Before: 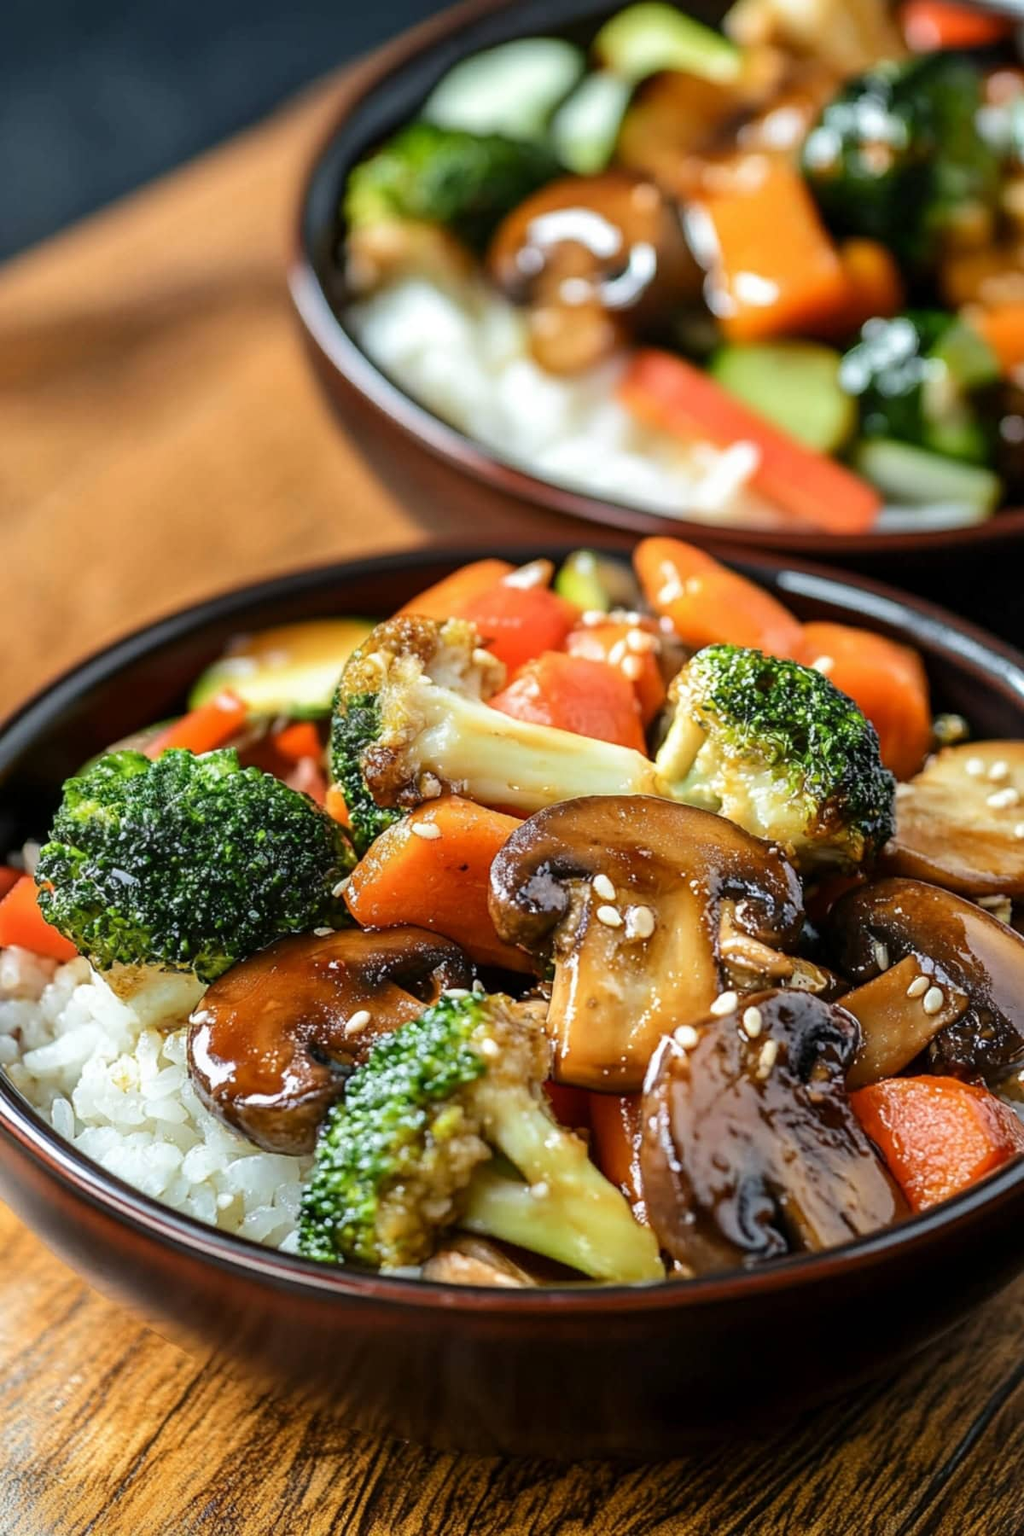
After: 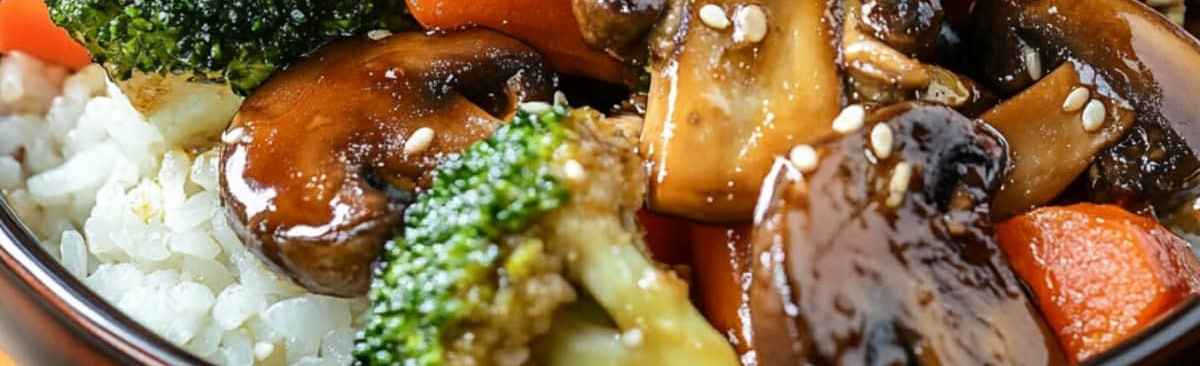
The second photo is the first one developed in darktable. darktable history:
crop and rotate: top 58.733%, bottom 20.922%
